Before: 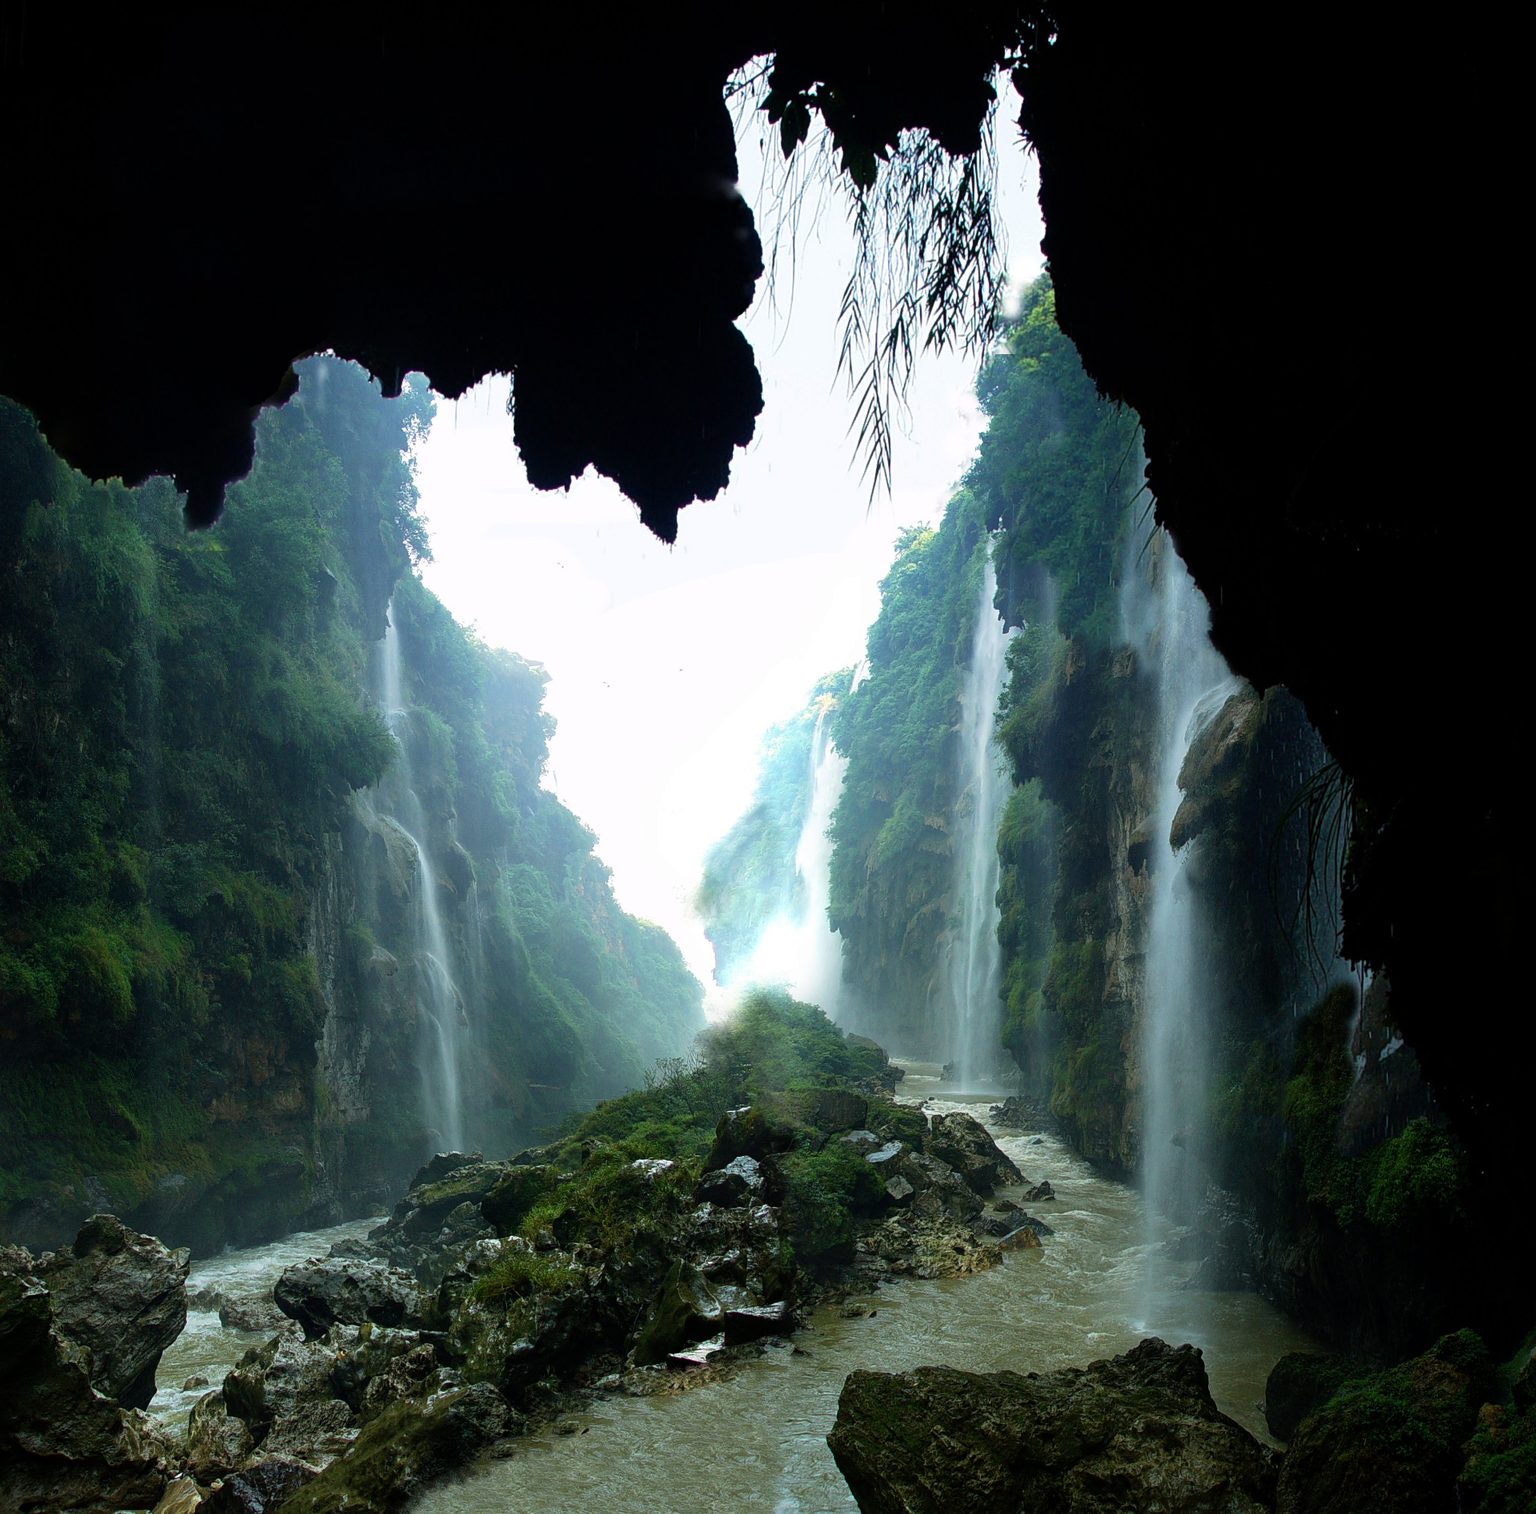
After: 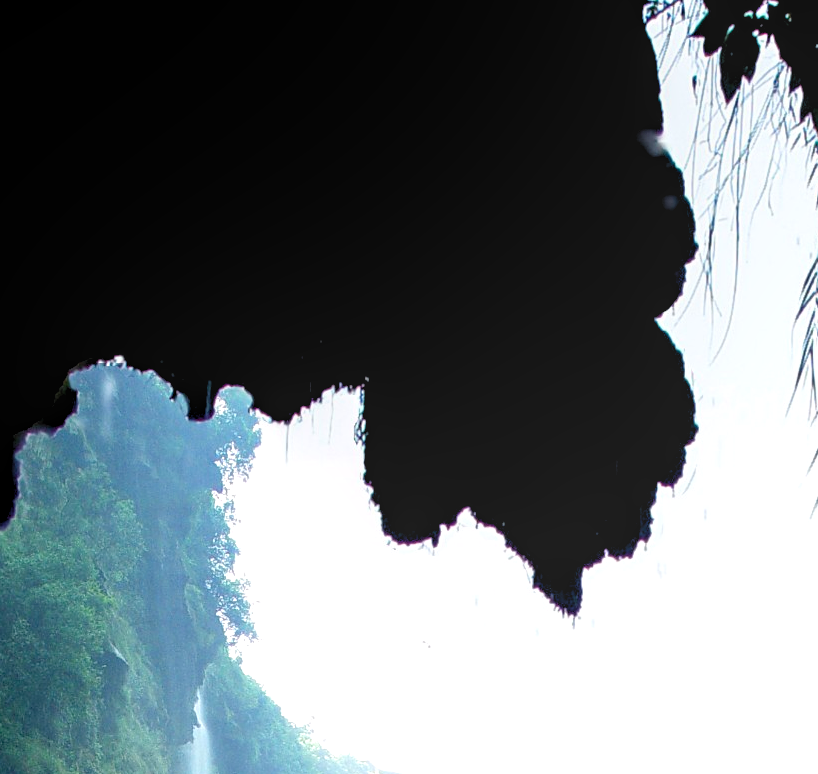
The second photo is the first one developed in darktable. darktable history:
crop: left 15.69%, top 5.427%, right 44.33%, bottom 56.166%
levels: levels [0.044, 0.416, 0.908]
local contrast: on, module defaults
